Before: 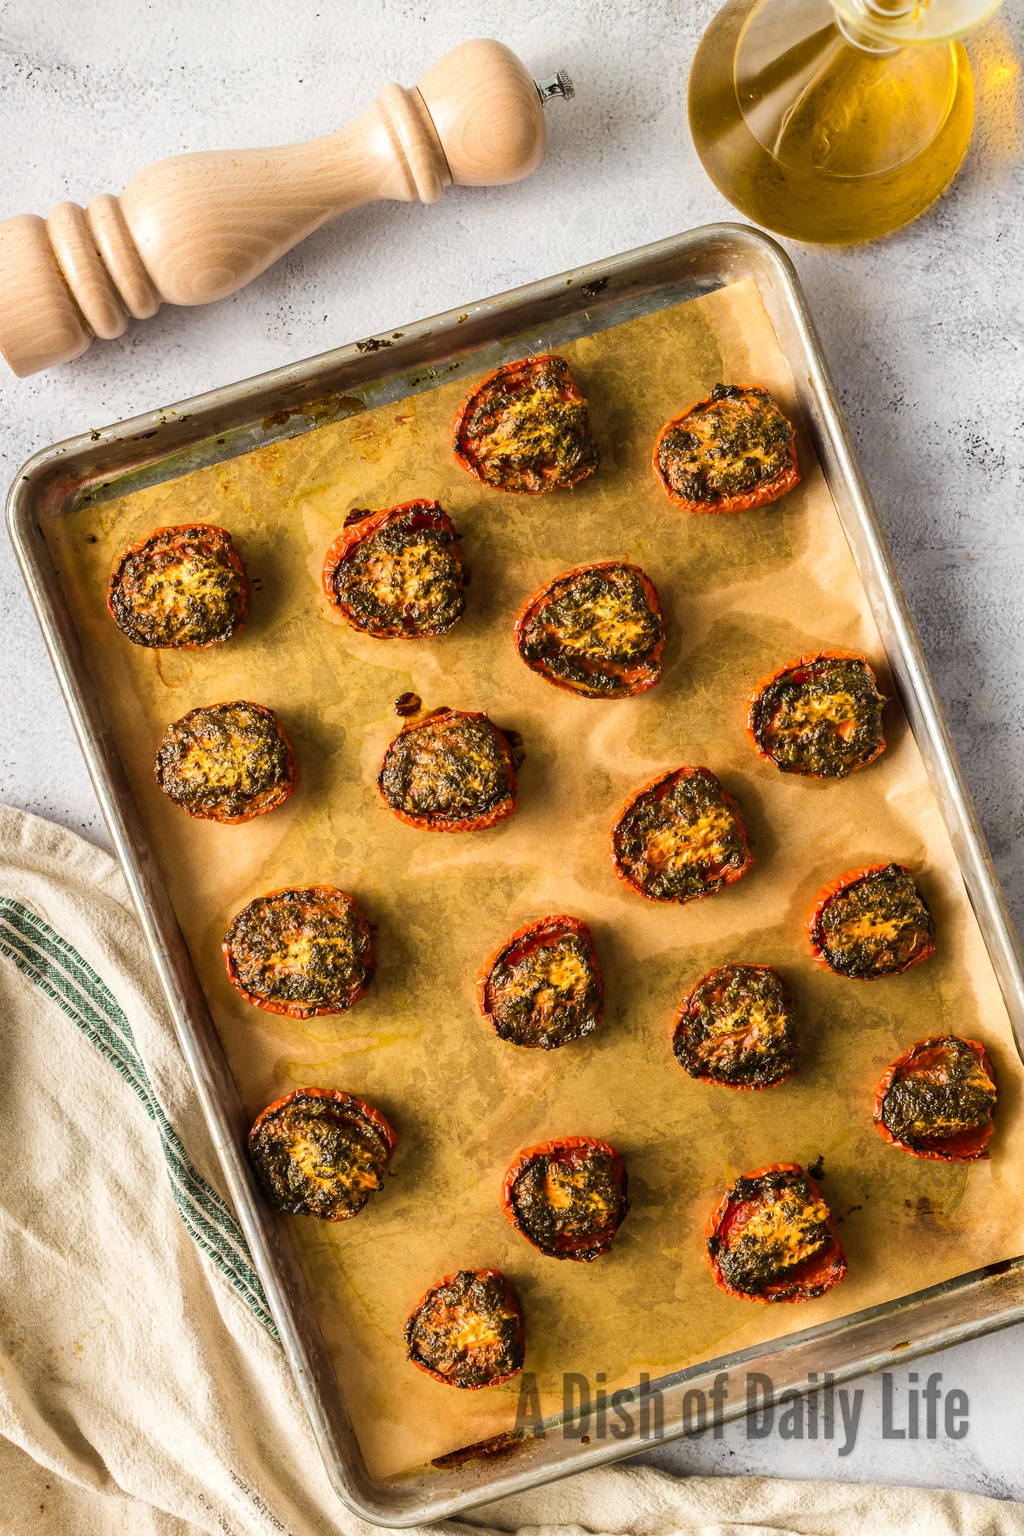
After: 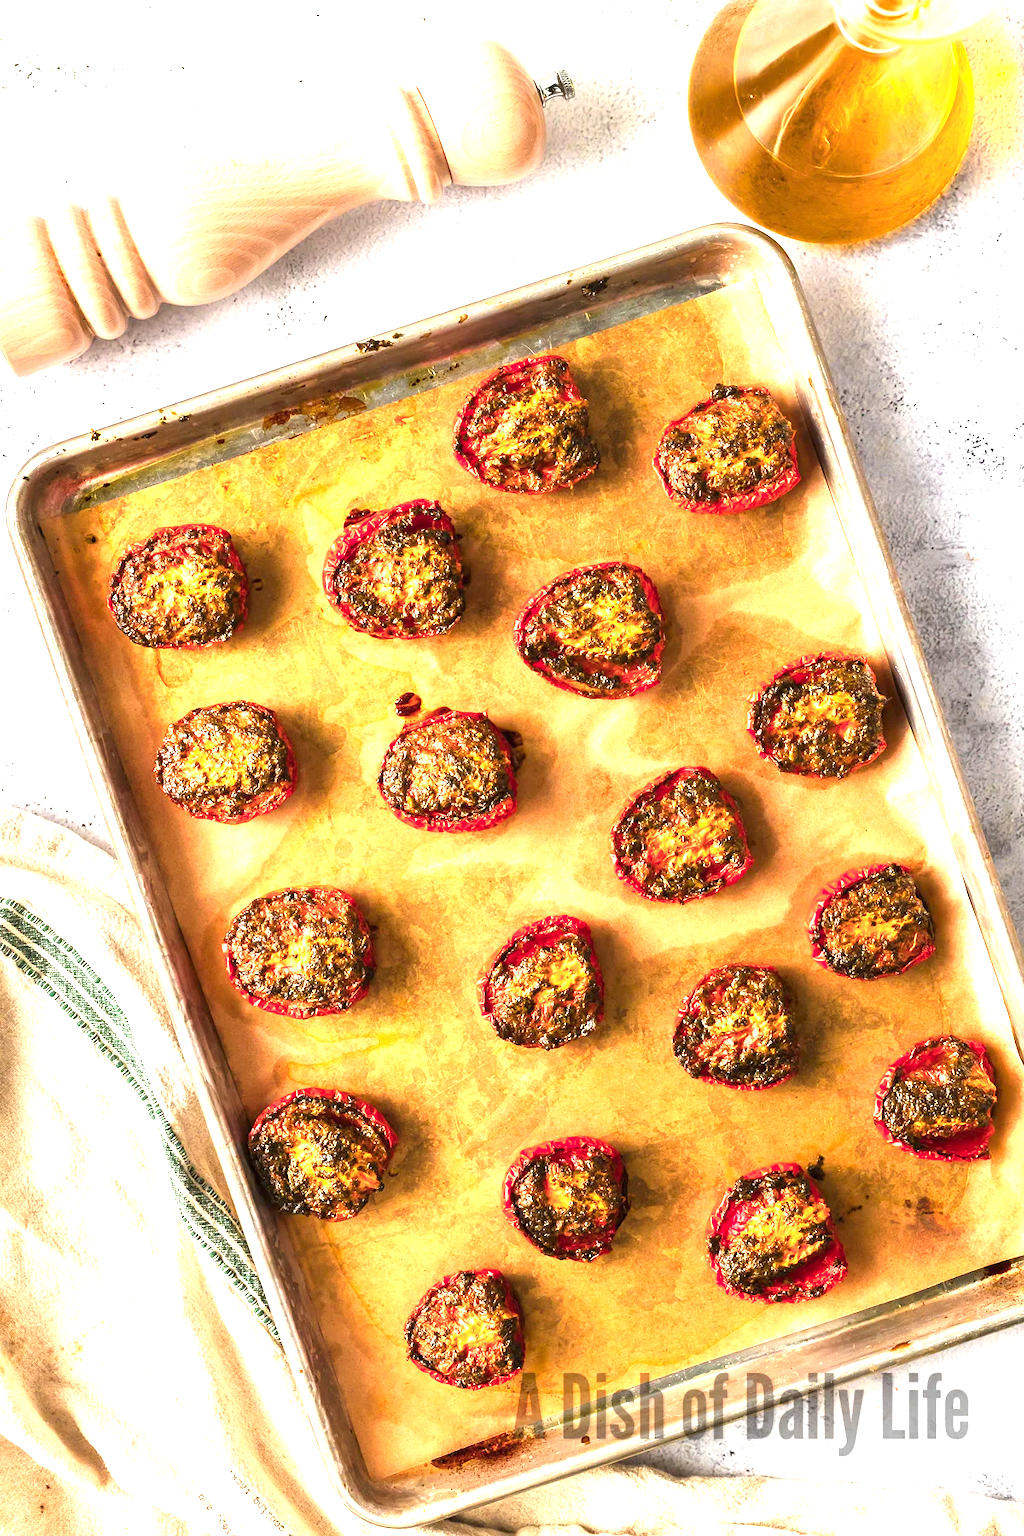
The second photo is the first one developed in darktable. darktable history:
exposure: black level correction 0, exposure 1.365 EV, compensate exposure bias true, compensate highlight preservation false
color zones: curves: ch1 [(0.239, 0.552) (0.75, 0.5)]; ch2 [(0.25, 0.462) (0.749, 0.457)]
